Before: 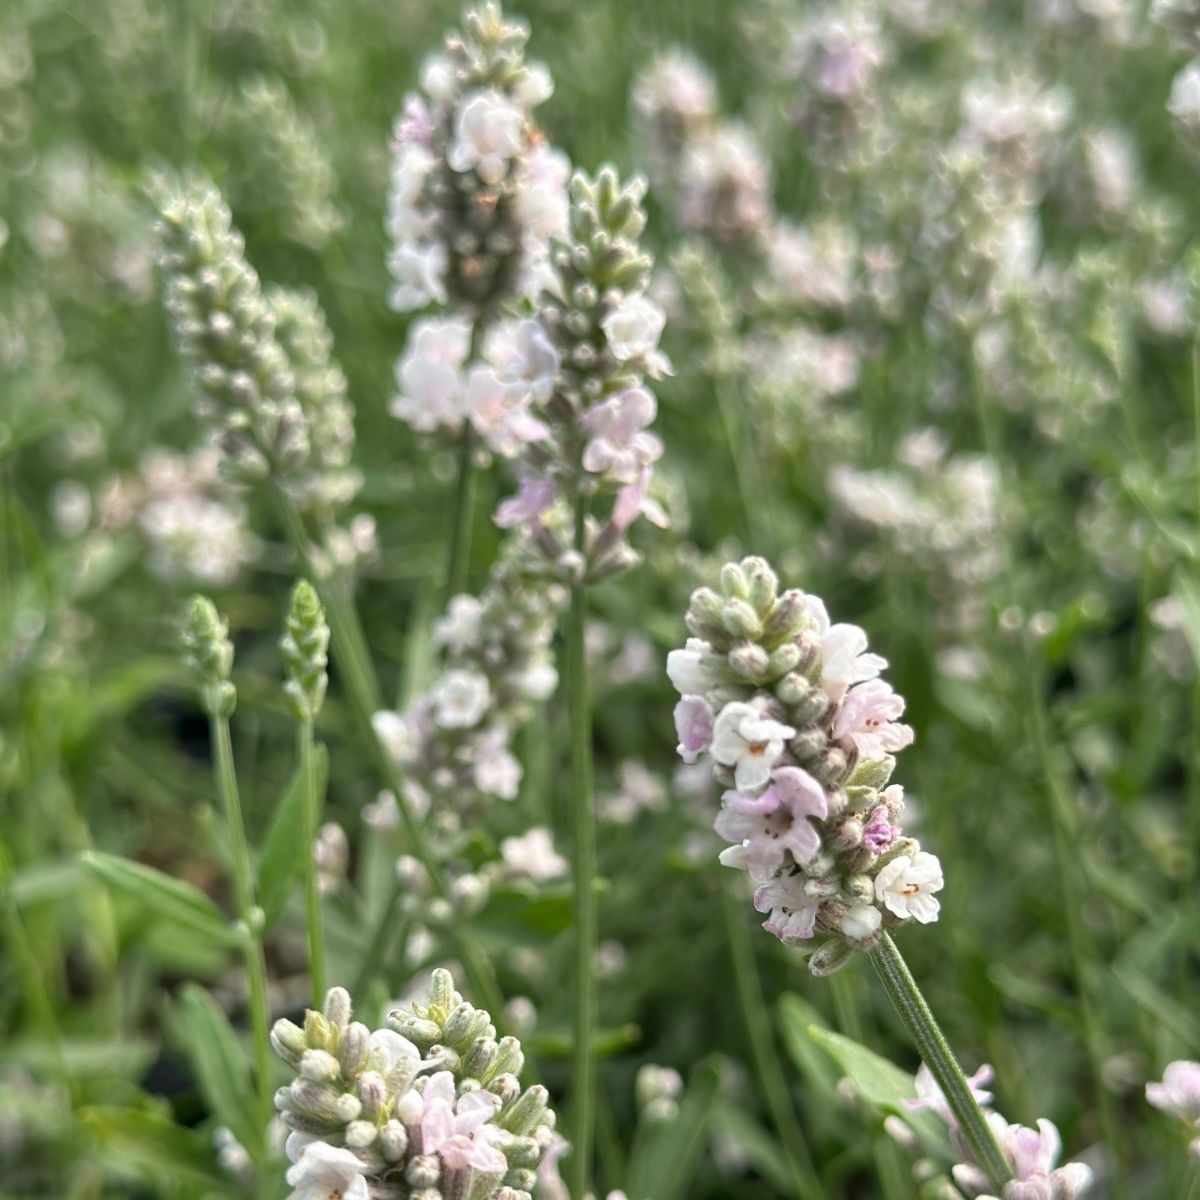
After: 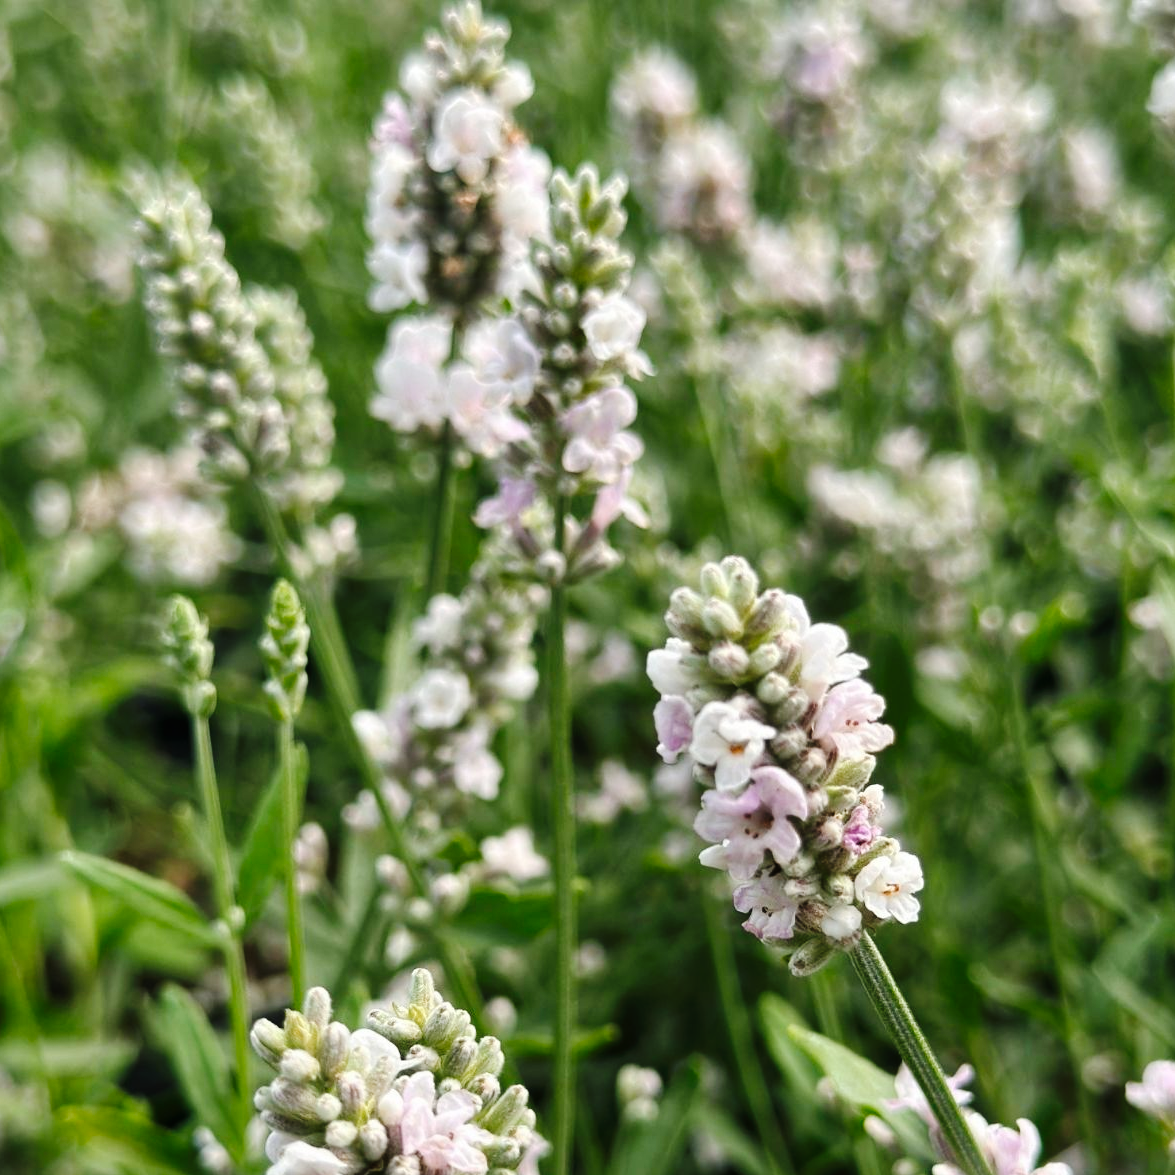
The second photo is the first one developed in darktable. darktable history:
tone curve: curves: ch0 [(0, 0) (0.003, 0.007) (0.011, 0.009) (0.025, 0.014) (0.044, 0.022) (0.069, 0.029) (0.1, 0.037) (0.136, 0.052) (0.177, 0.083) (0.224, 0.121) (0.277, 0.177) (0.335, 0.258) (0.399, 0.351) (0.468, 0.454) (0.543, 0.557) (0.623, 0.654) (0.709, 0.744) (0.801, 0.825) (0.898, 0.909) (1, 1)], preserve colors none
crop: left 1.743%, right 0.268%, bottom 2.011%
